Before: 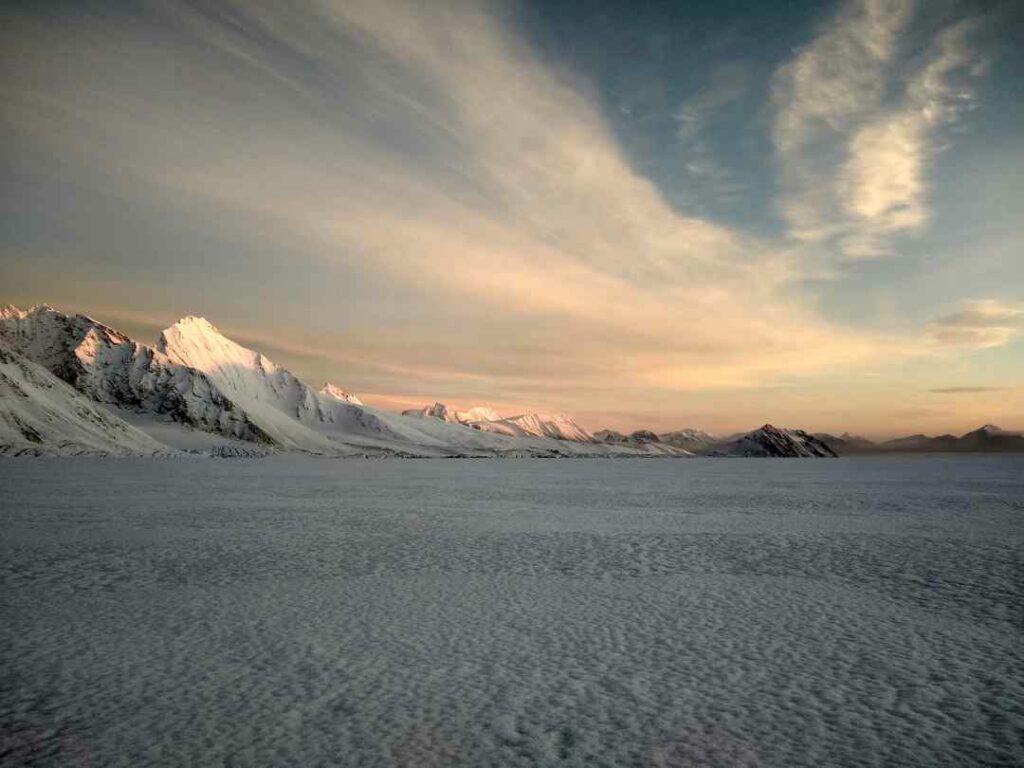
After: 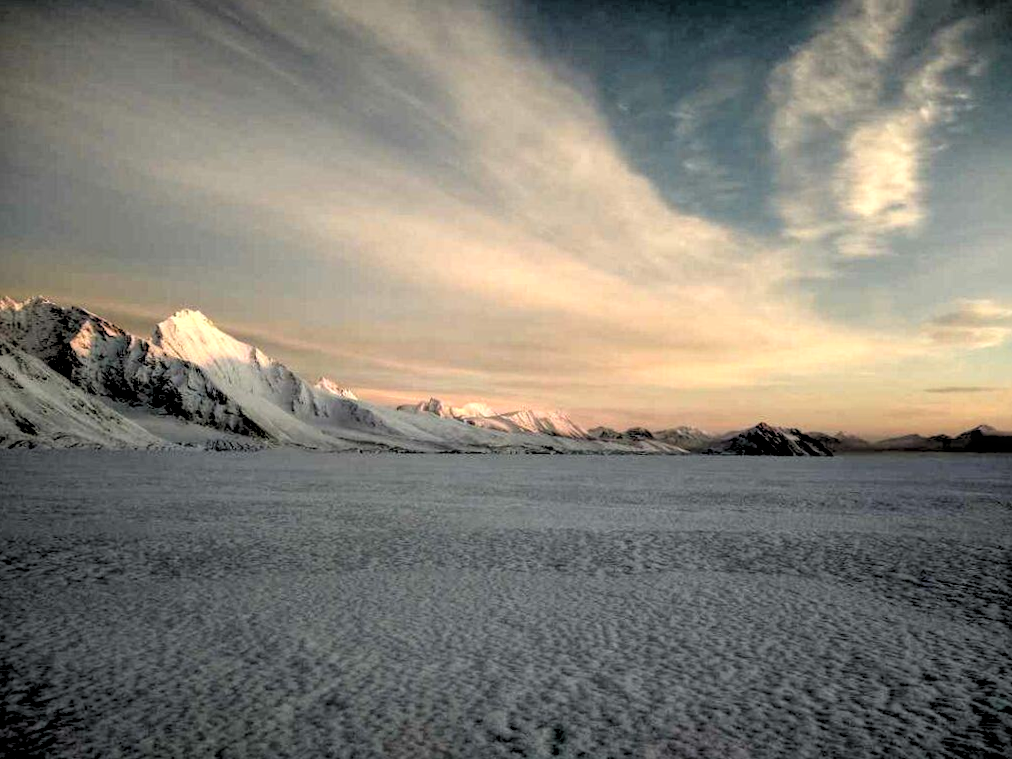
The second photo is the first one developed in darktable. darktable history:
crop and rotate: angle -0.5°
rgb levels: levels [[0.029, 0.461, 0.922], [0, 0.5, 1], [0, 0.5, 1]]
local contrast: detail 130%
